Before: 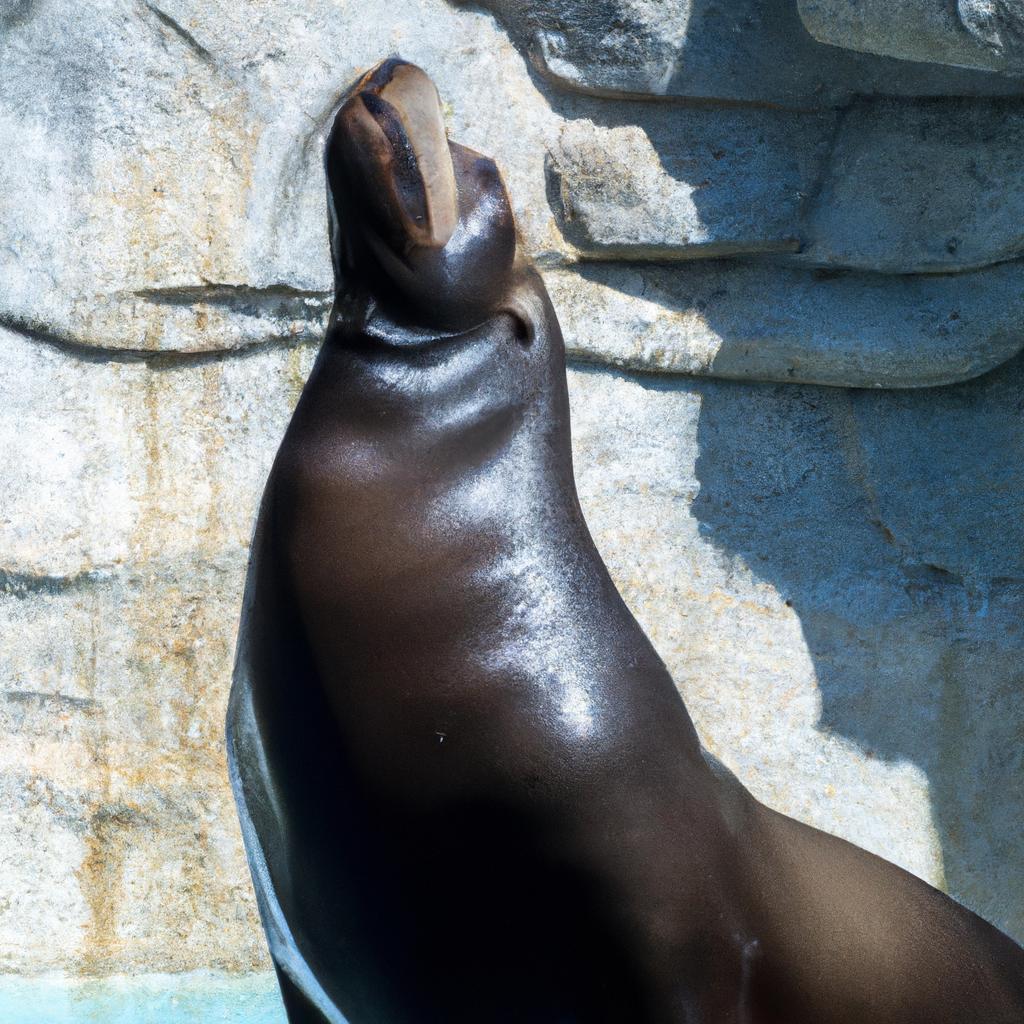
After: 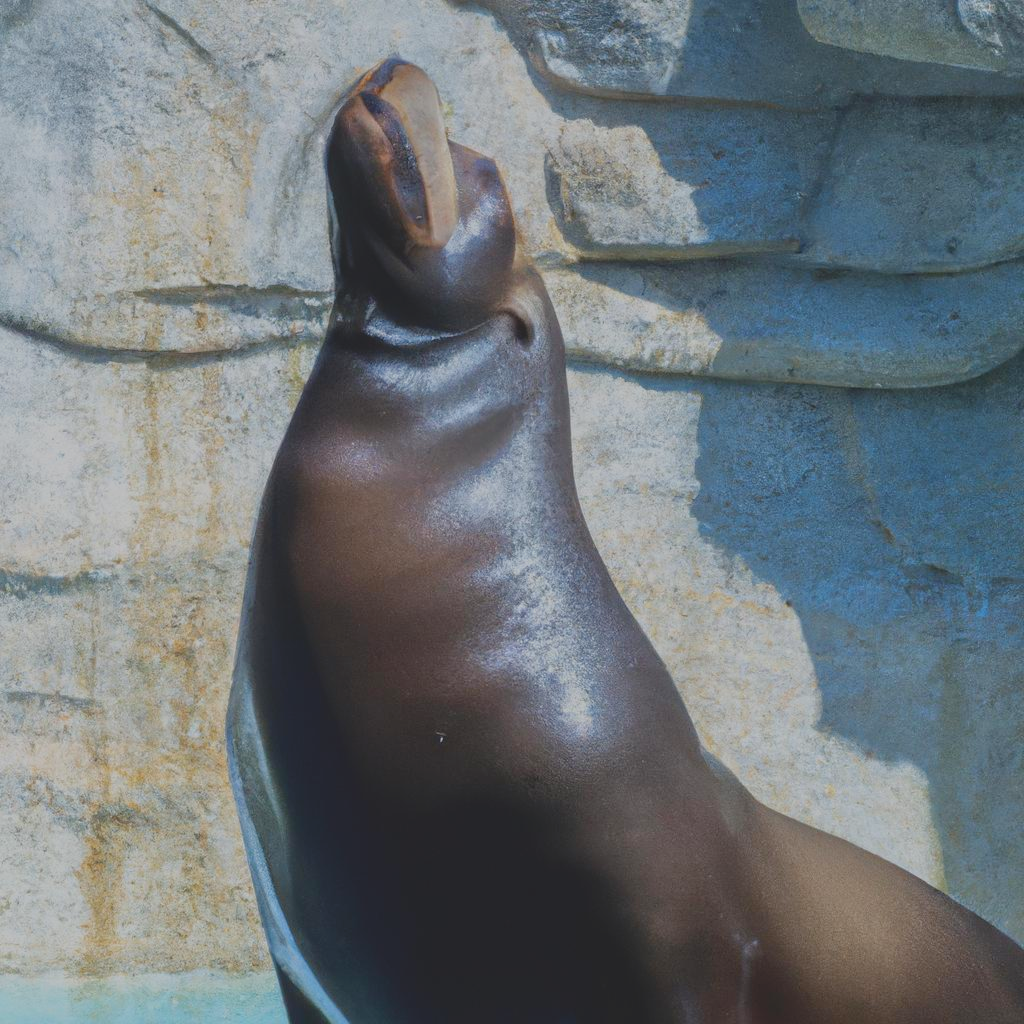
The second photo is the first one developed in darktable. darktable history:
exposure: black level correction 0, exposure 0.5 EV, compensate exposure bias true, compensate highlight preservation false
tone equalizer: -8 EV -0.002 EV, -7 EV 0.005 EV, -6 EV -0.008 EV, -5 EV 0.007 EV, -4 EV -0.042 EV, -3 EV -0.233 EV, -2 EV -0.662 EV, -1 EV -0.983 EV, +0 EV -0.969 EV, smoothing diameter 2%, edges refinement/feathering 20, mask exposure compensation -1.57 EV, filter diffusion 5
shadows and highlights: shadows 62.66, white point adjustment 0.37, highlights -34.44, compress 83.82%
contrast brightness saturation: contrast -0.28
